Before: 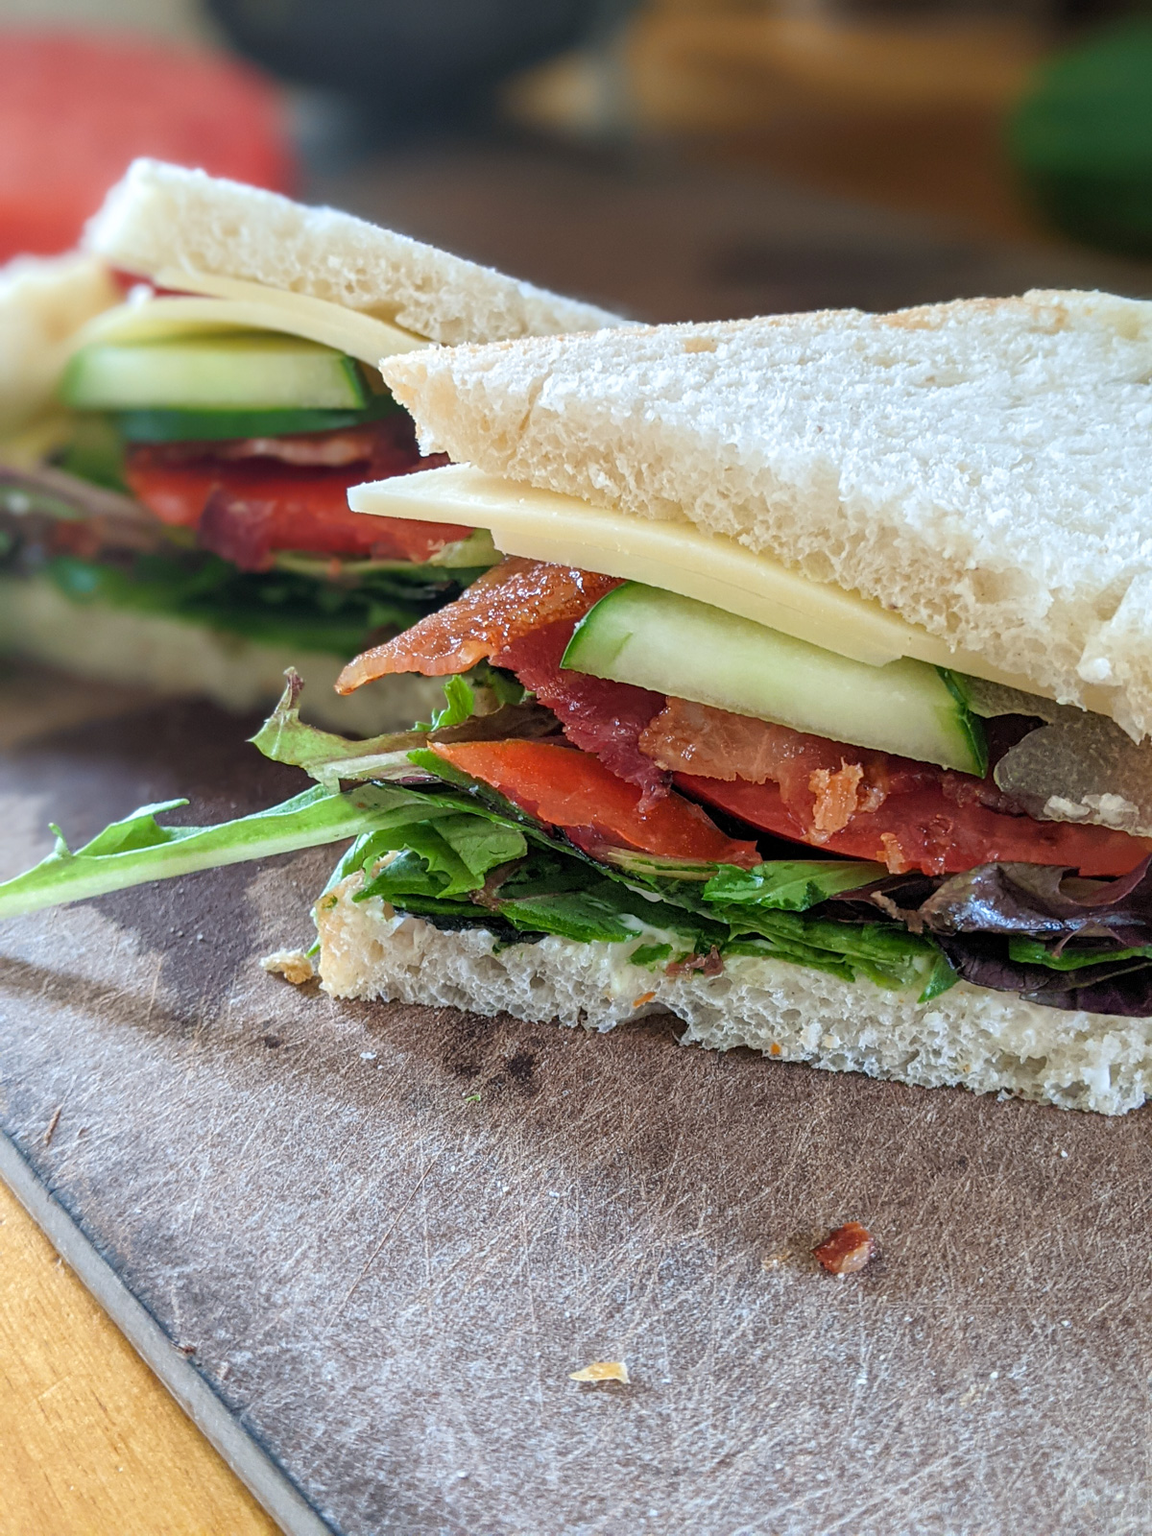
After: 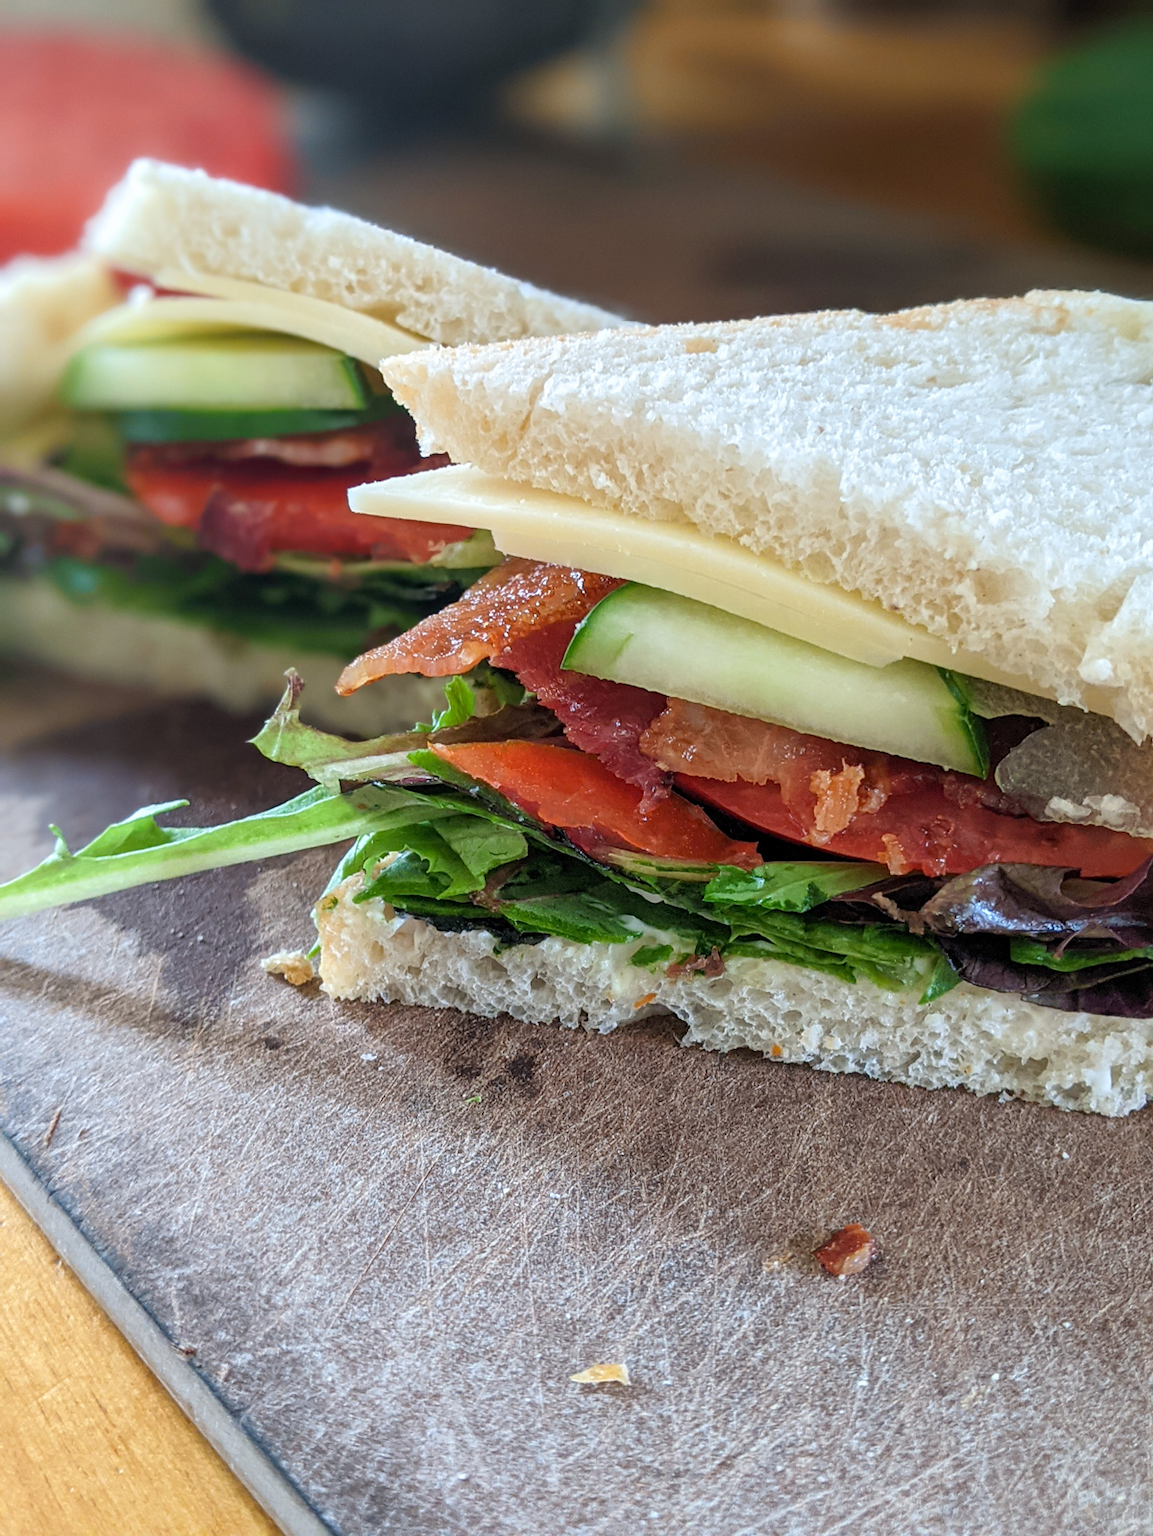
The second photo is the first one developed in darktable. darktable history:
tone equalizer: on, module defaults
crop: bottom 0.063%
